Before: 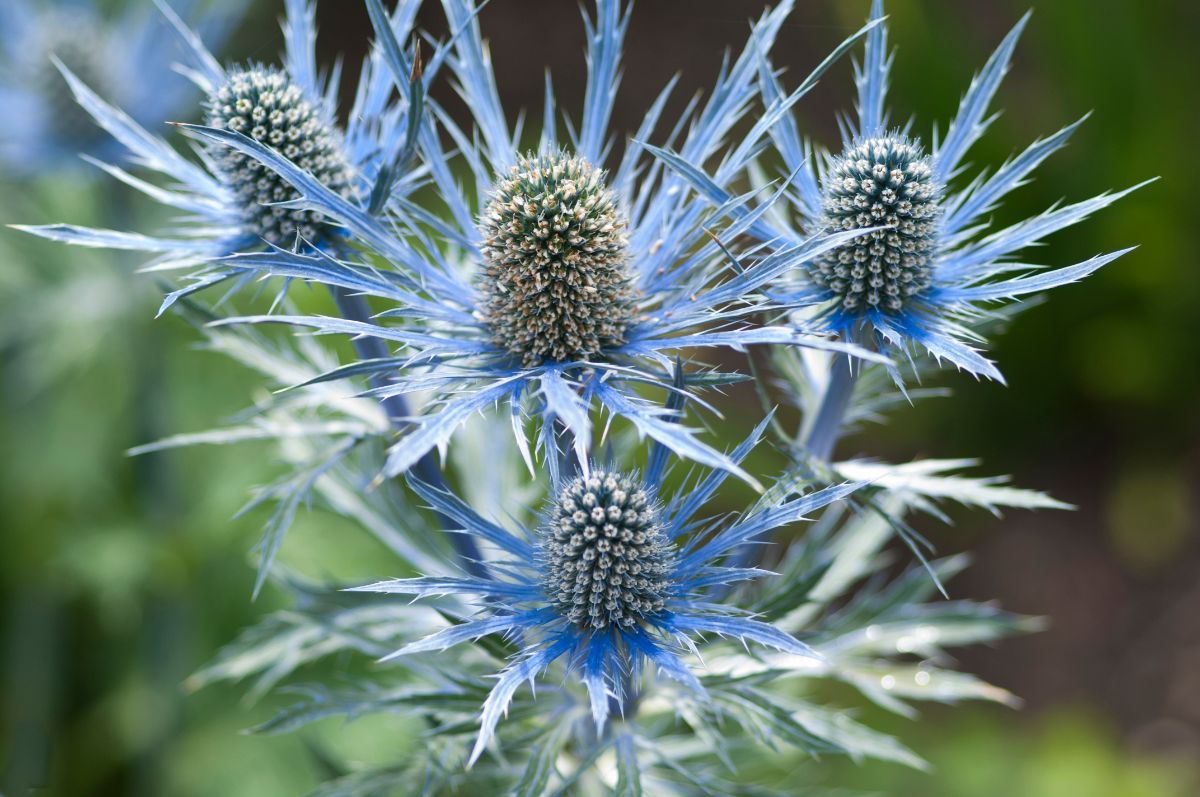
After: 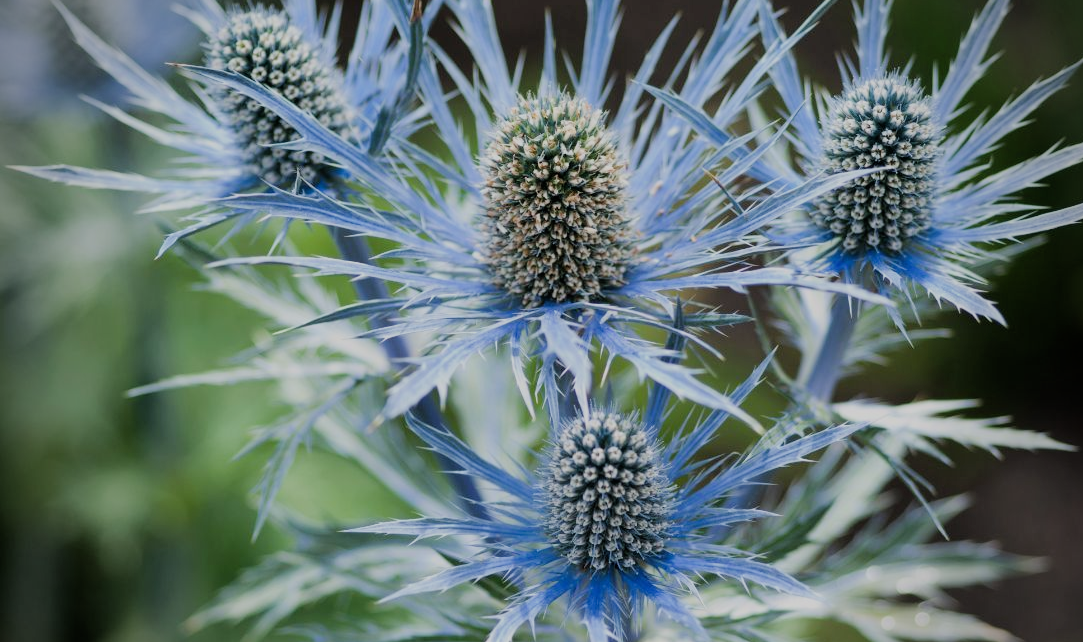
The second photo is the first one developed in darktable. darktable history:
vignetting: fall-off start 71.49%
crop: top 7.453%, right 9.729%, bottom 11.927%
filmic rgb: black relative exposure -6.93 EV, white relative exposure 5.62 EV, hardness 2.86
